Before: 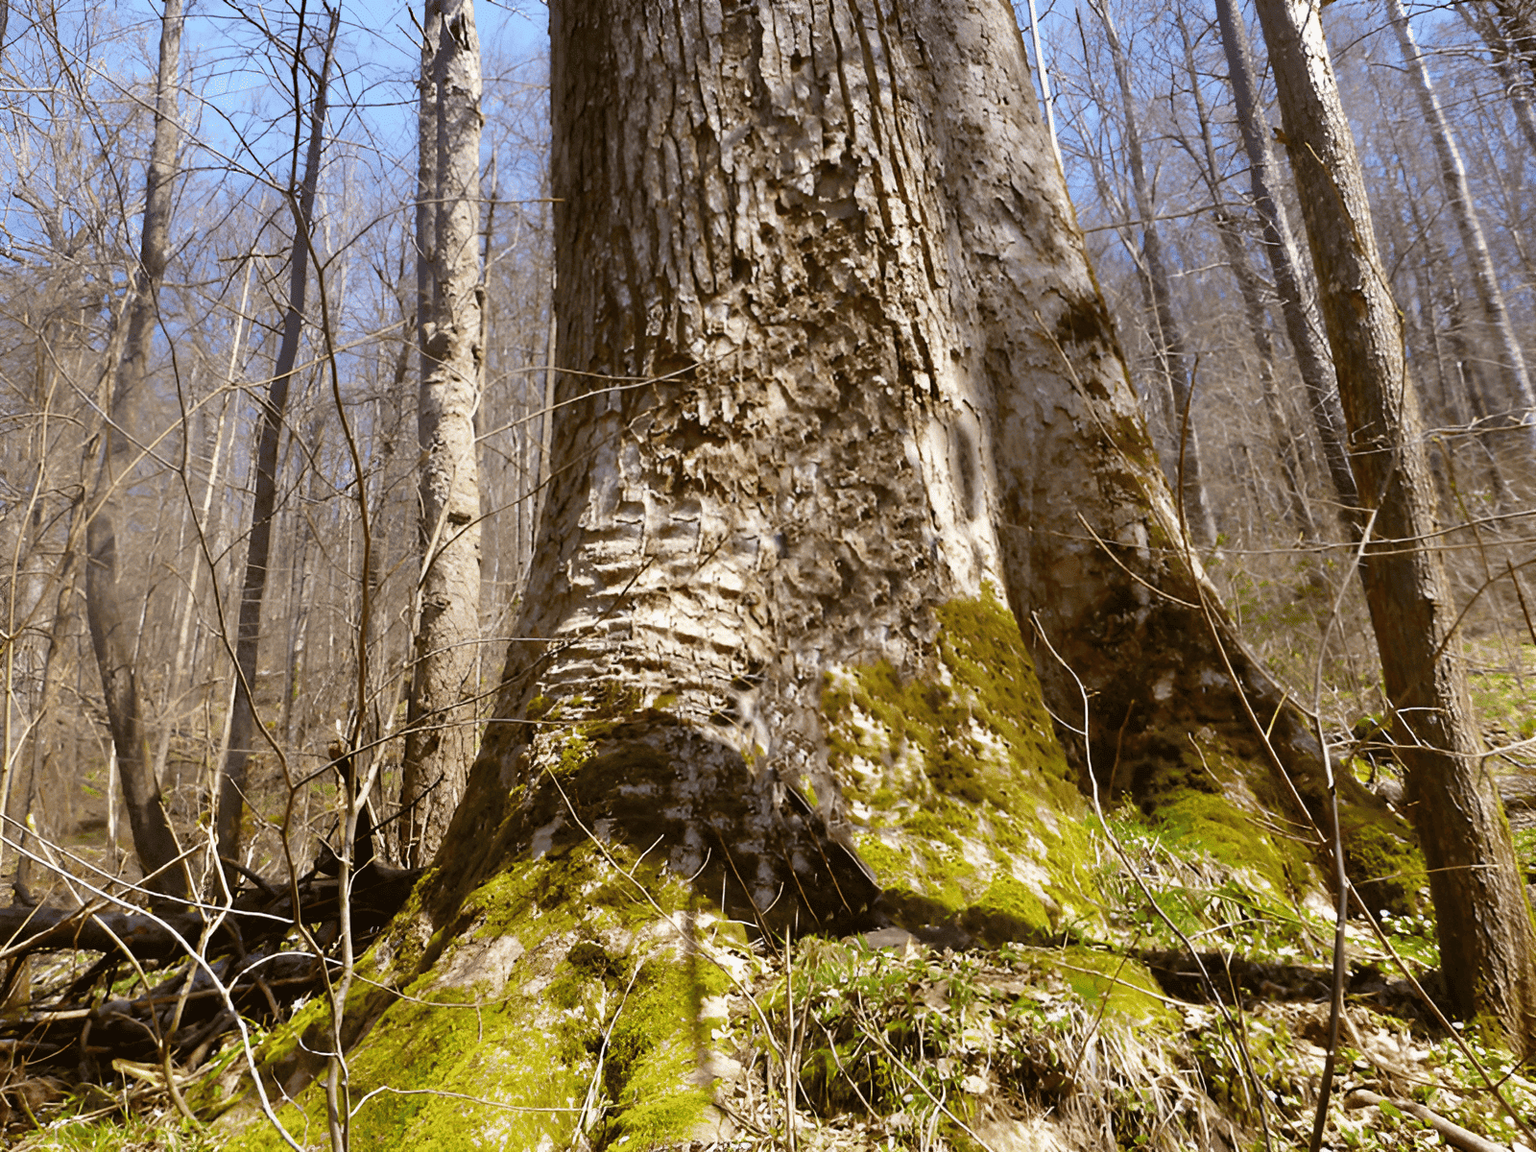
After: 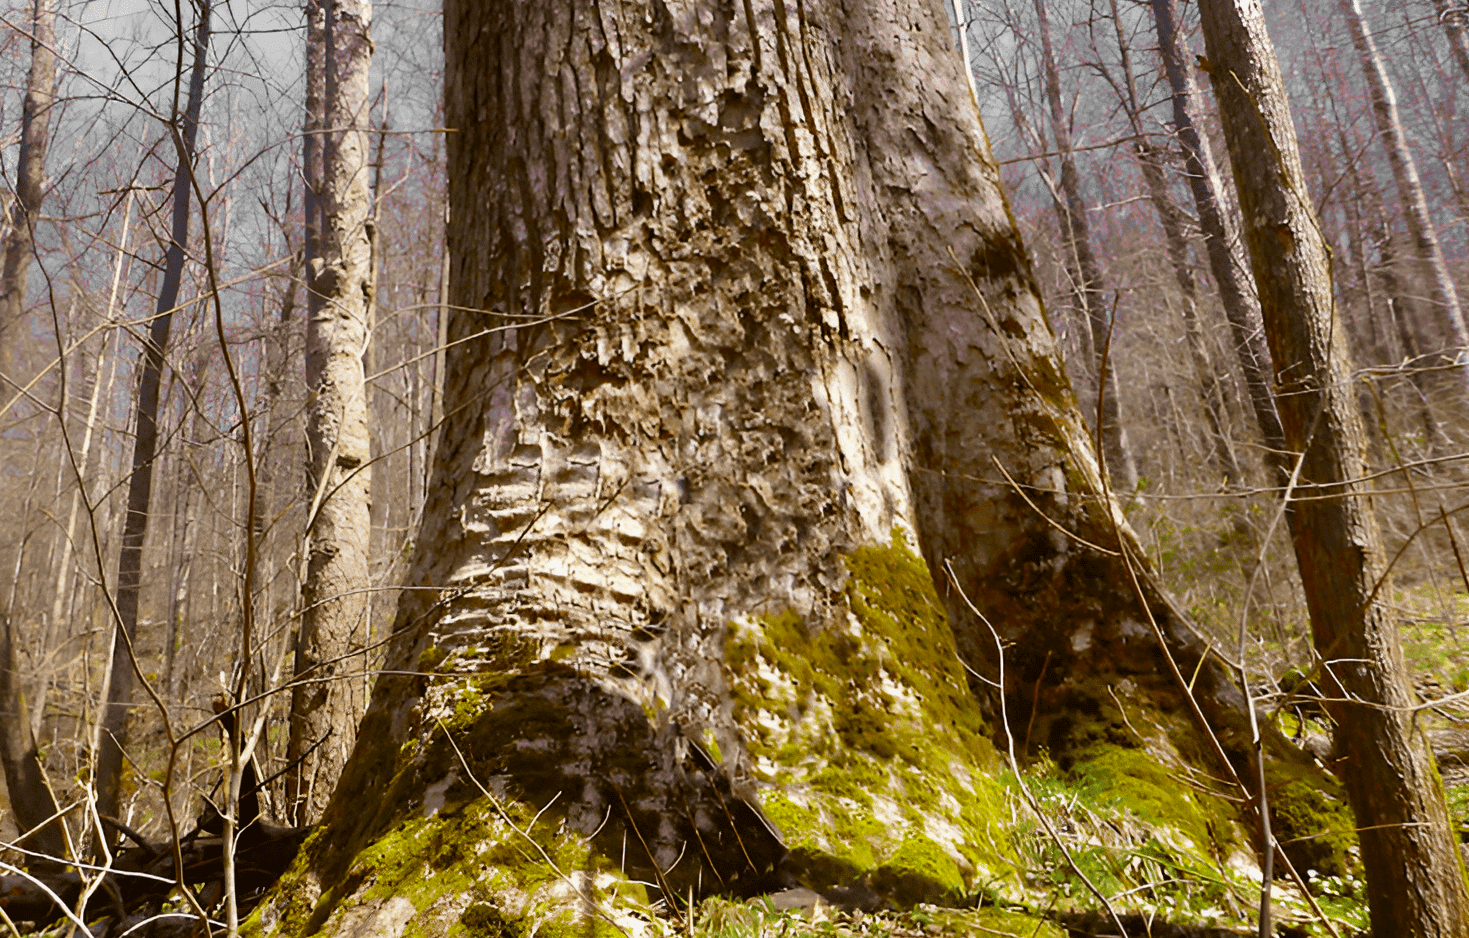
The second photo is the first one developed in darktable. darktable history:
local contrast: mode bilateral grid, contrast 99, coarseness 100, detail 108%, midtone range 0.2
color zones: curves: ch1 [(0, 0.831) (0.08, 0.771) (0.157, 0.268) (0.241, 0.207) (0.562, -0.005) (0.714, -0.013) (0.876, 0.01) (1, 0.831)]
exposure: exposure -0.046 EV, compensate highlight preservation false
crop: left 8.154%, top 6.558%, bottom 15.268%
color correction: highlights b* 0.054, saturation 2.97
